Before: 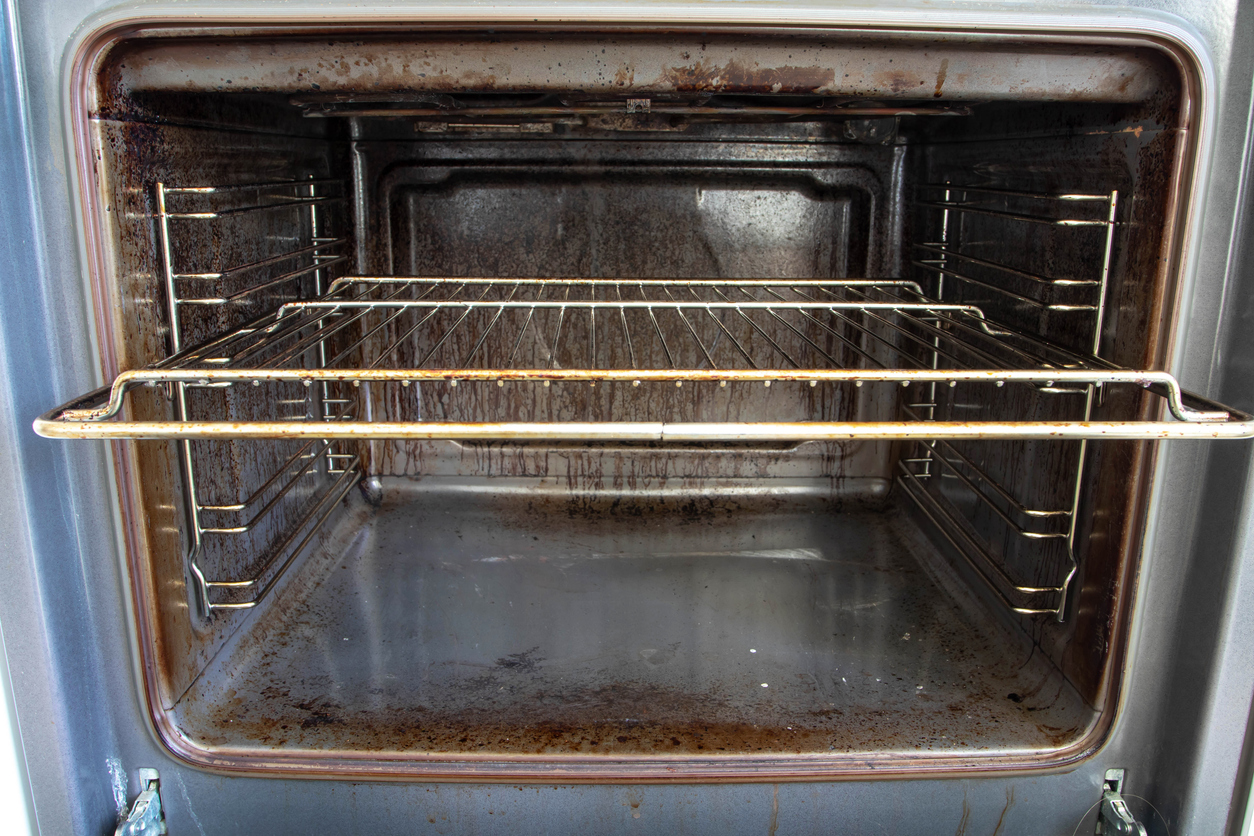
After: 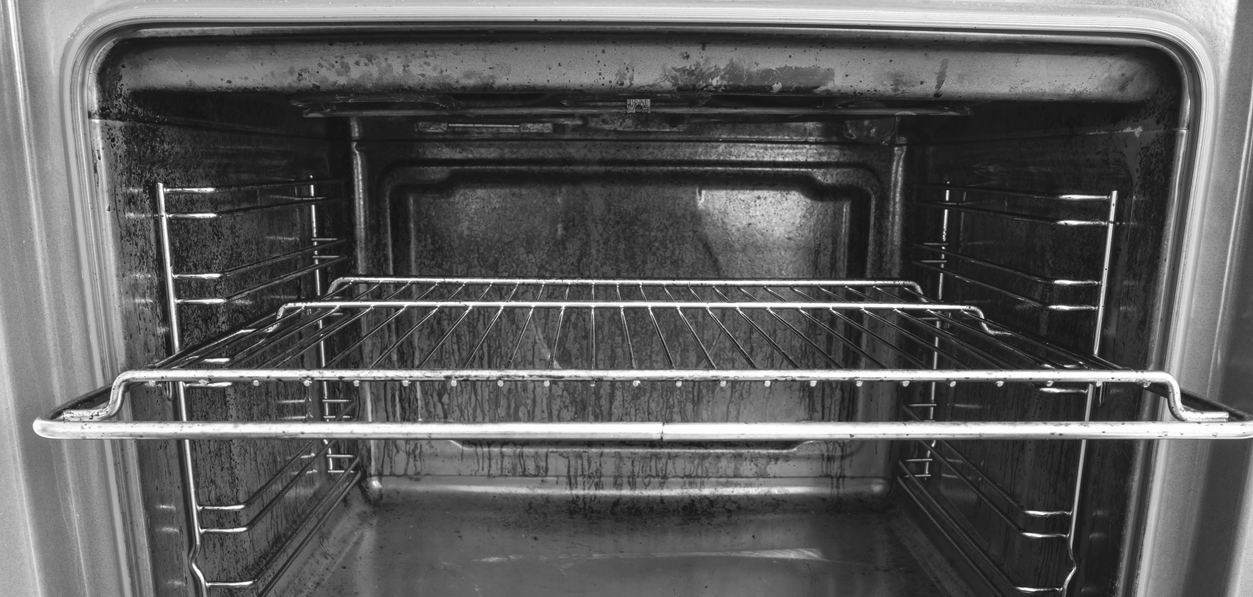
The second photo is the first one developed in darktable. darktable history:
crop: bottom 28.576%
monochrome: on, module defaults
color balance rgb: shadows lift › chroma 2%, shadows lift › hue 247.2°, power › chroma 0.3%, power › hue 25.2°, highlights gain › chroma 3%, highlights gain › hue 60°, global offset › luminance 0.75%, perceptual saturation grading › global saturation 20%, perceptual saturation grading › highlights -20%, perceptual saturation grading › shadows 30%, global vibrance 20%
